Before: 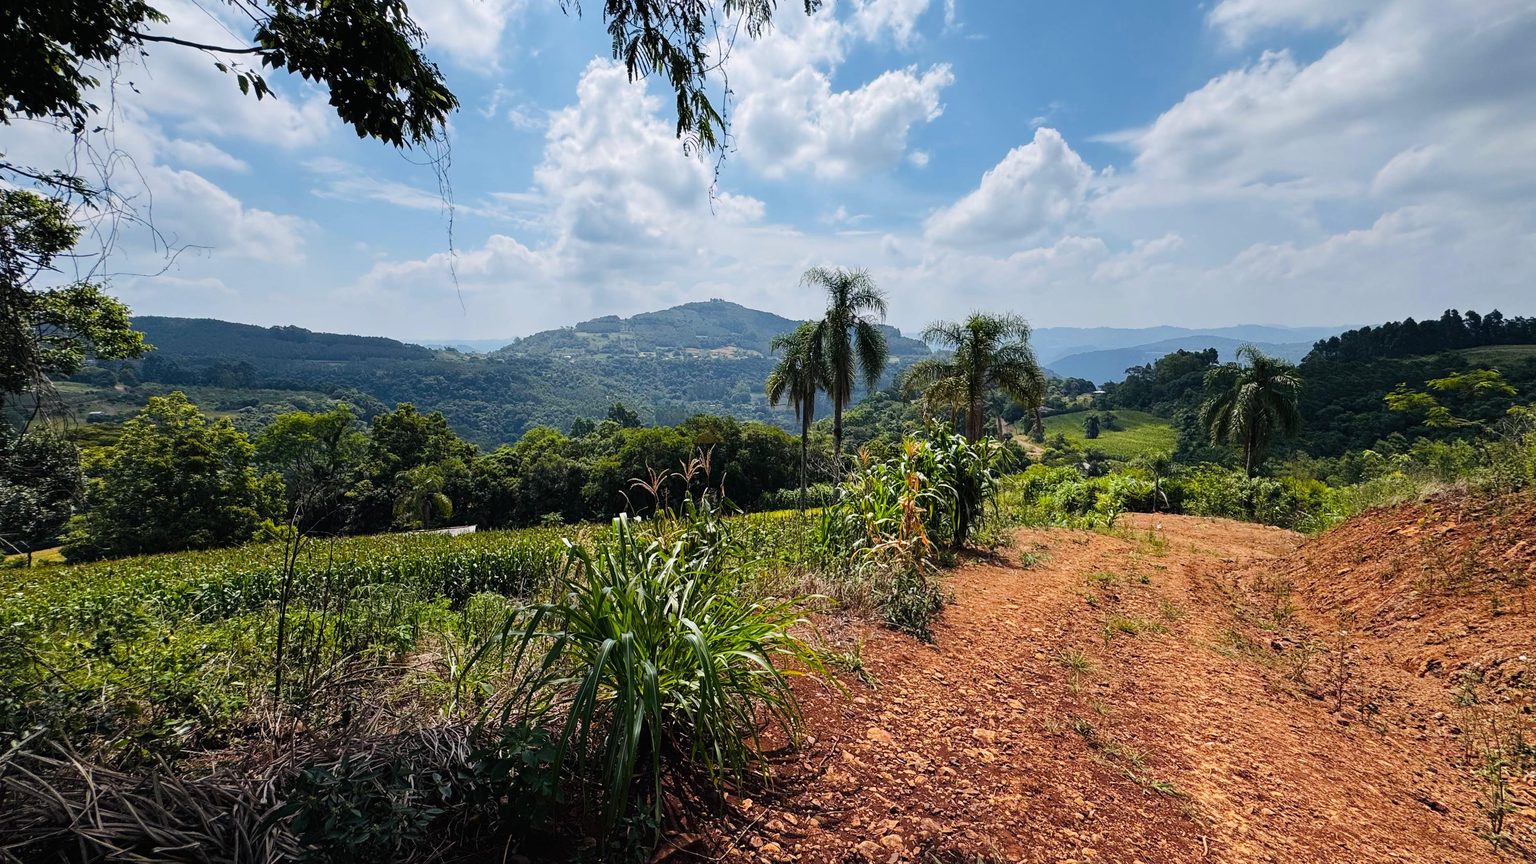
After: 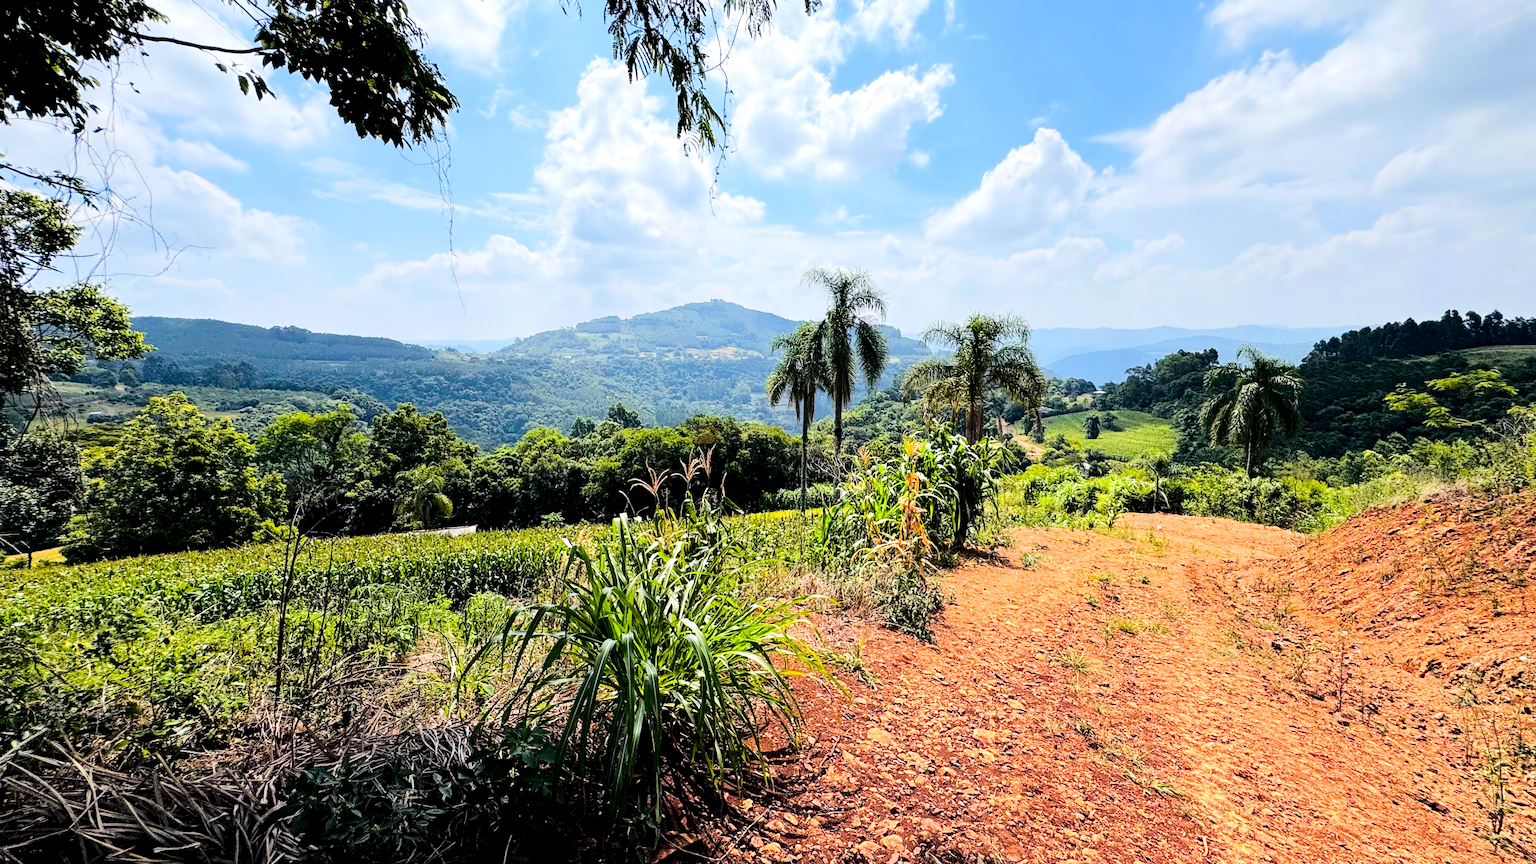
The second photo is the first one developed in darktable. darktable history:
exposure: black level correction 0.005, exposure 0.283 EV, compensate highlight preservation false
tone equalizer: -7 EV 0.163 EV, -6 EV 0.606 EV, -5 EV 1.18 EV, -4 EV 1.32 EV, -3 EV 1.13 EV, -2 EV 0.6 EV, -1 EV 0.165 EV, edges refinement/feathering 500, mask exposure compensation -1.57 EV, preserve details no
